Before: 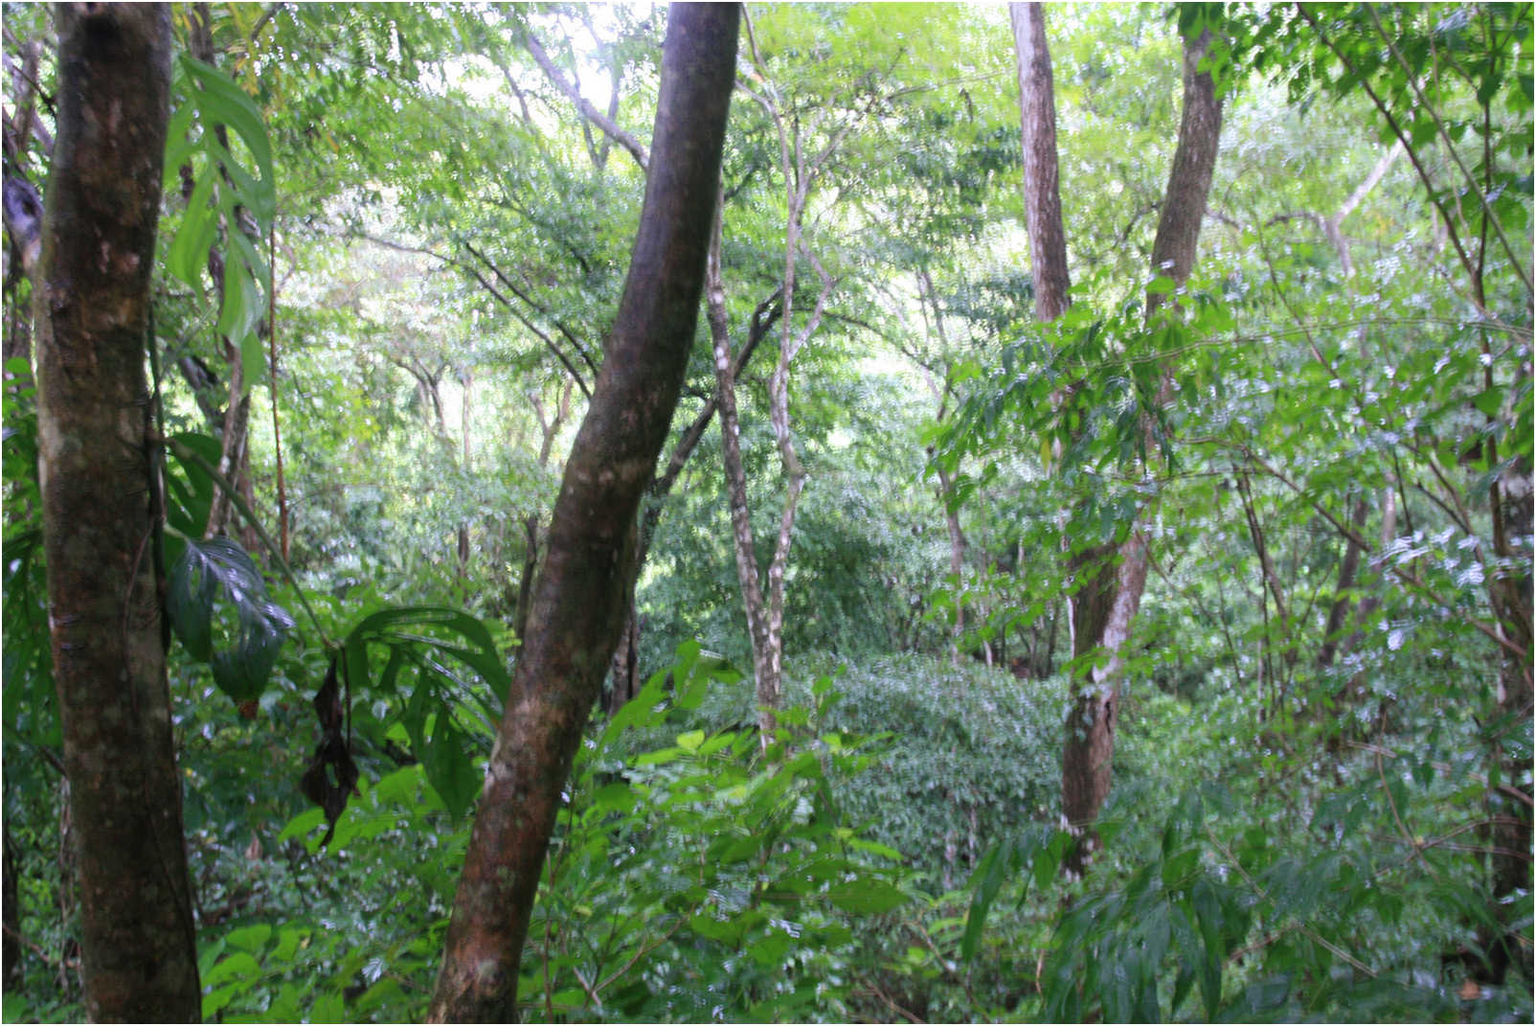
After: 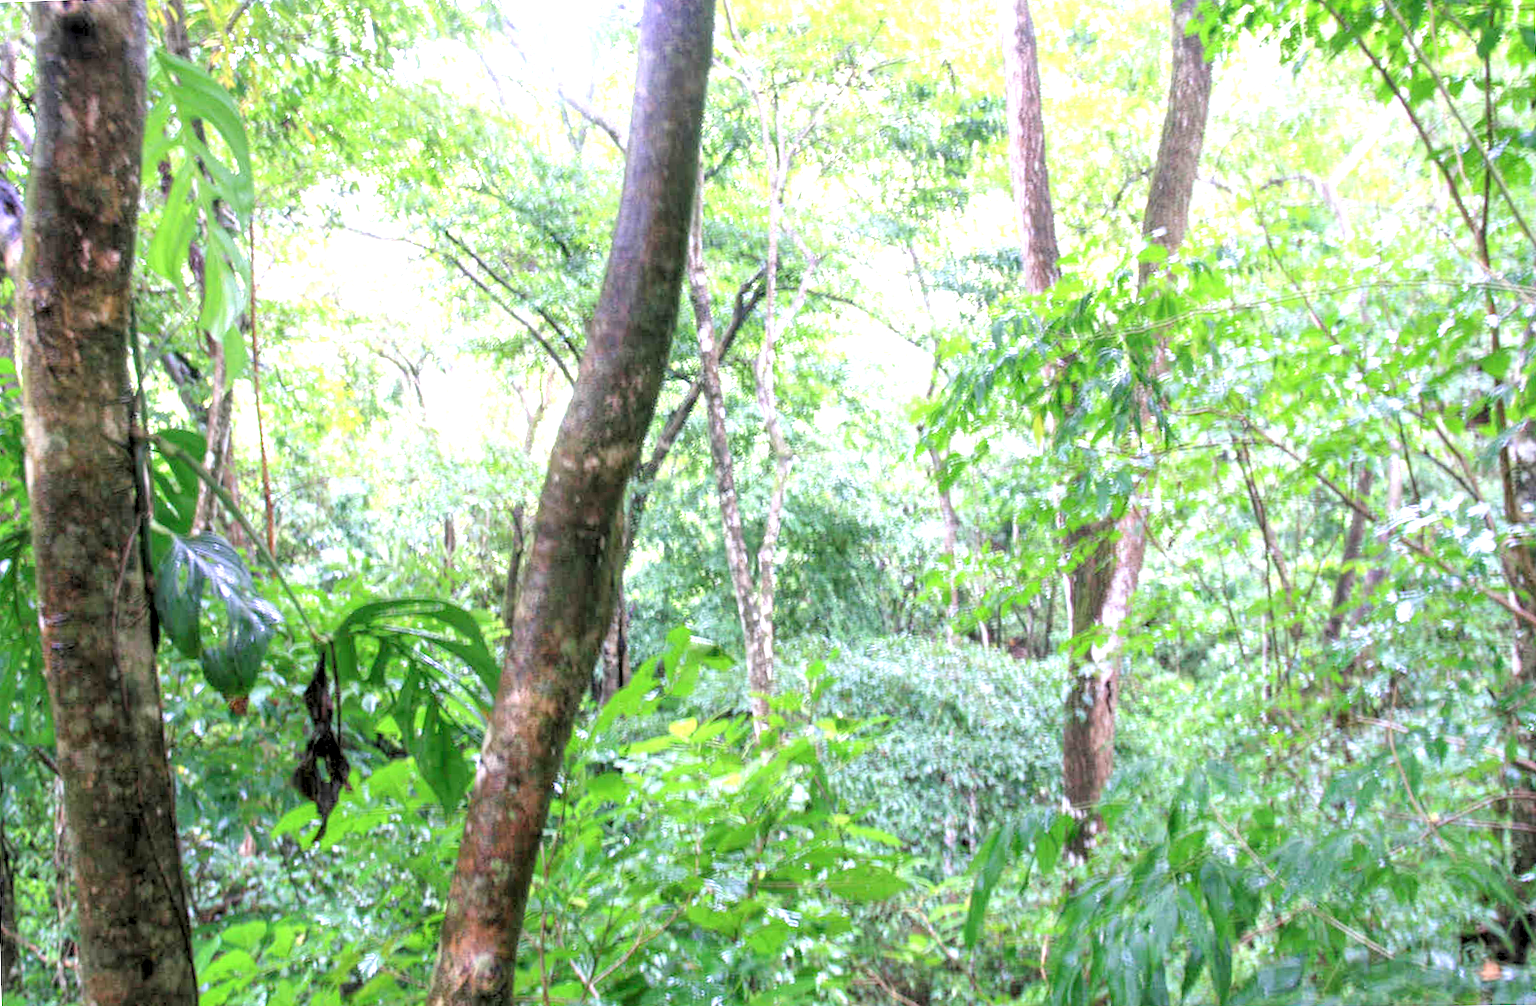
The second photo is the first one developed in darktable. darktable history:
rotate and perspective: rotation -1.32°, lens shift (horizontal) -0.031, crop left 0.015, crop right 0.985, crop top 0.047, crop bottom 0.982
exposure: black level correction 0, exposure 1.1 EV, compensate exposure bias true, compensate highlight preservation false
local contrast: detail 142%
levels: levels [0.093, 0.434, 0.988]
